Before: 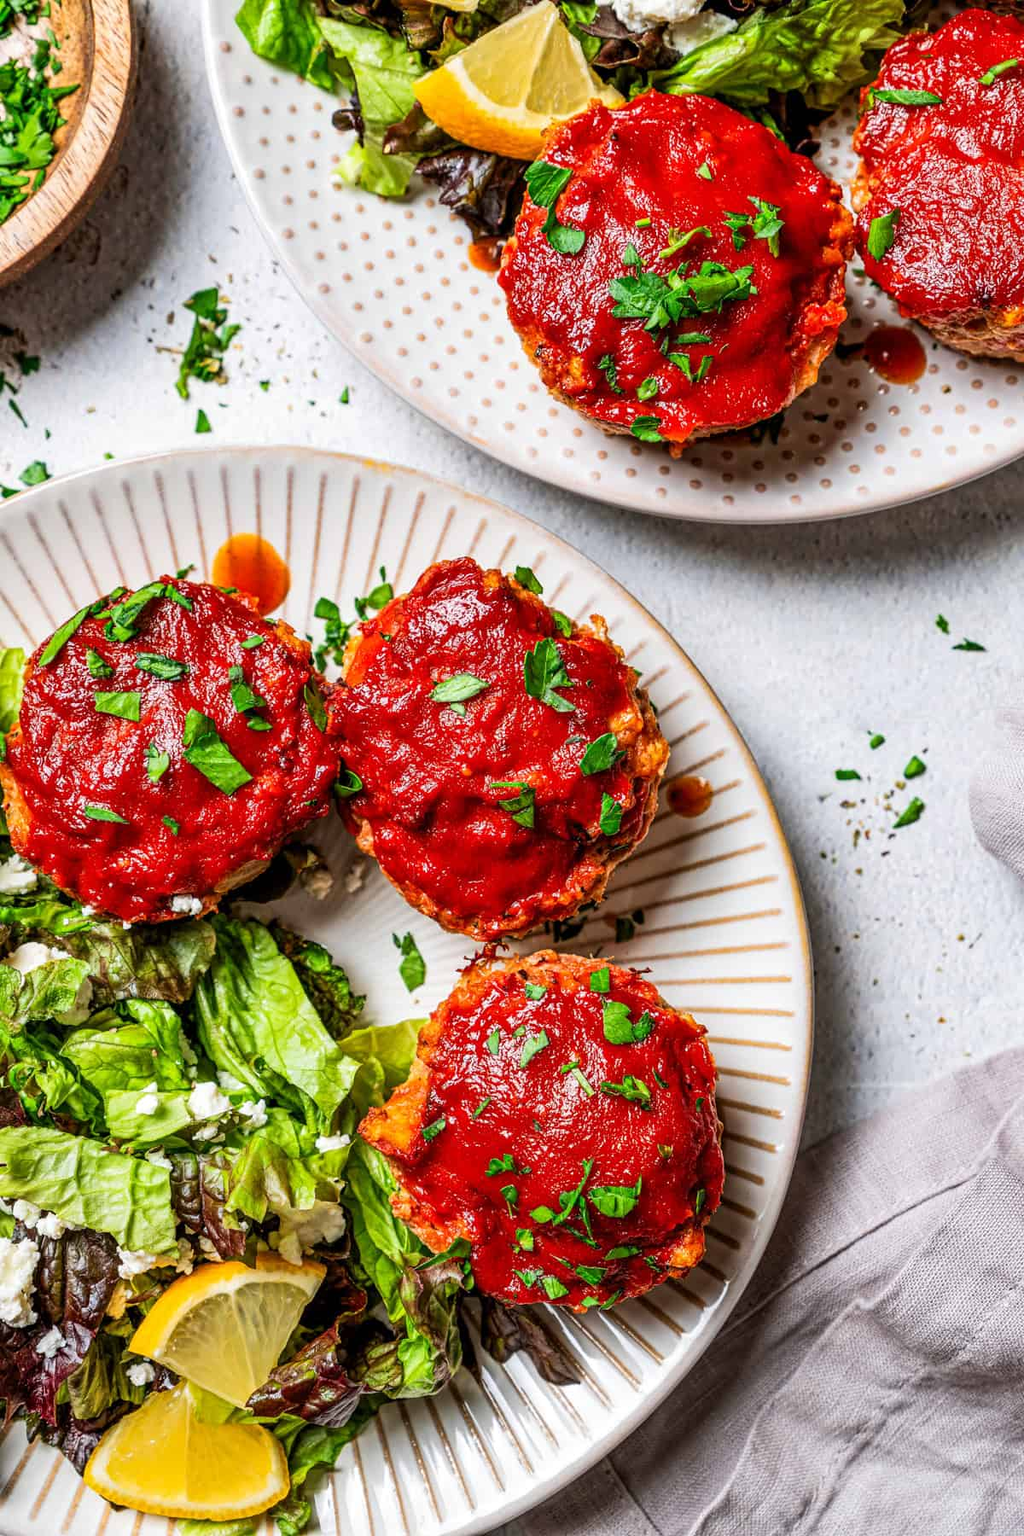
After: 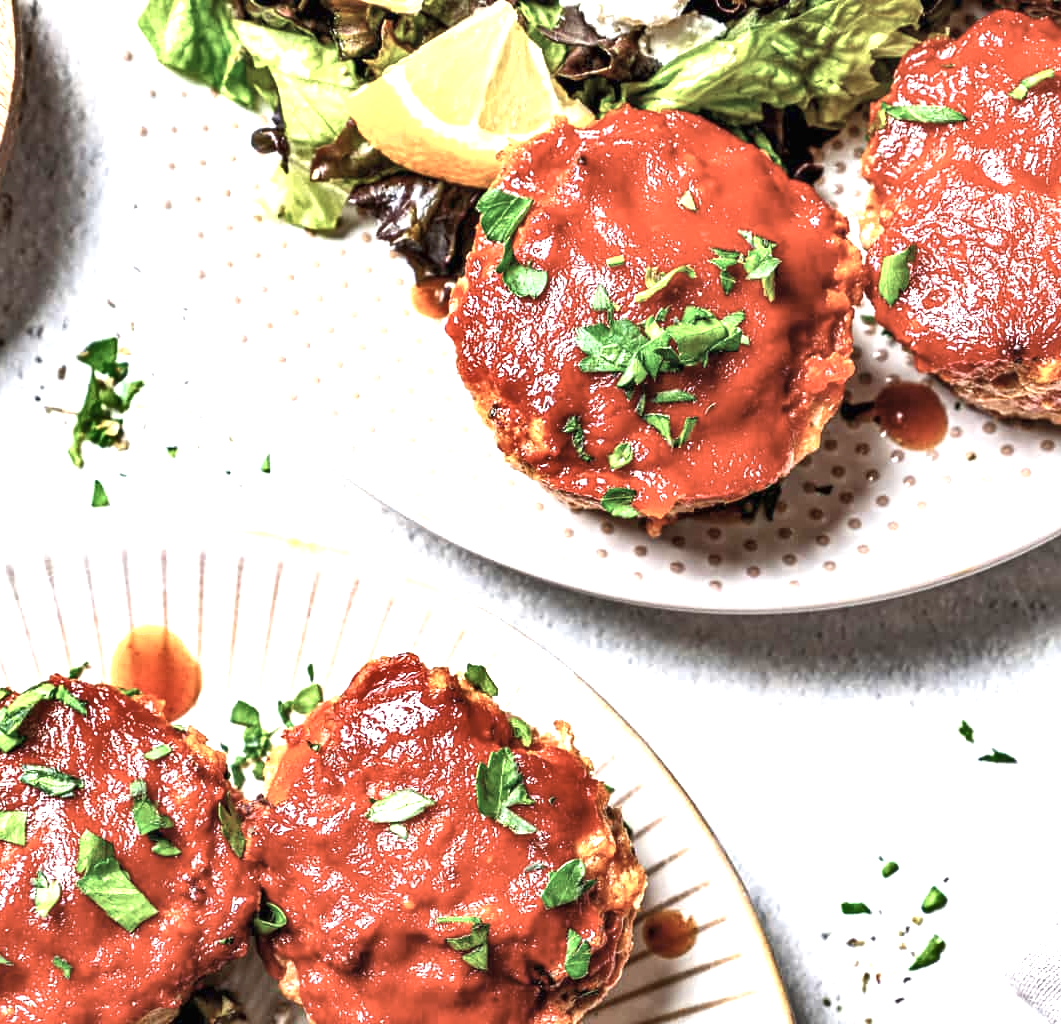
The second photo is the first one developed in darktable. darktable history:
crop and rotate: left 11.577%, bottom 43.056%
exposure: black level correction 0, exposure 1.2 EV, compensate exposure bias true, compensate highlight preservation false
color correction: highlights b* -0.016, saturation 0.61
shadows and highlights: shadows 29.61, highlights -30.31, low approximation 0.01, soften with gaussian
